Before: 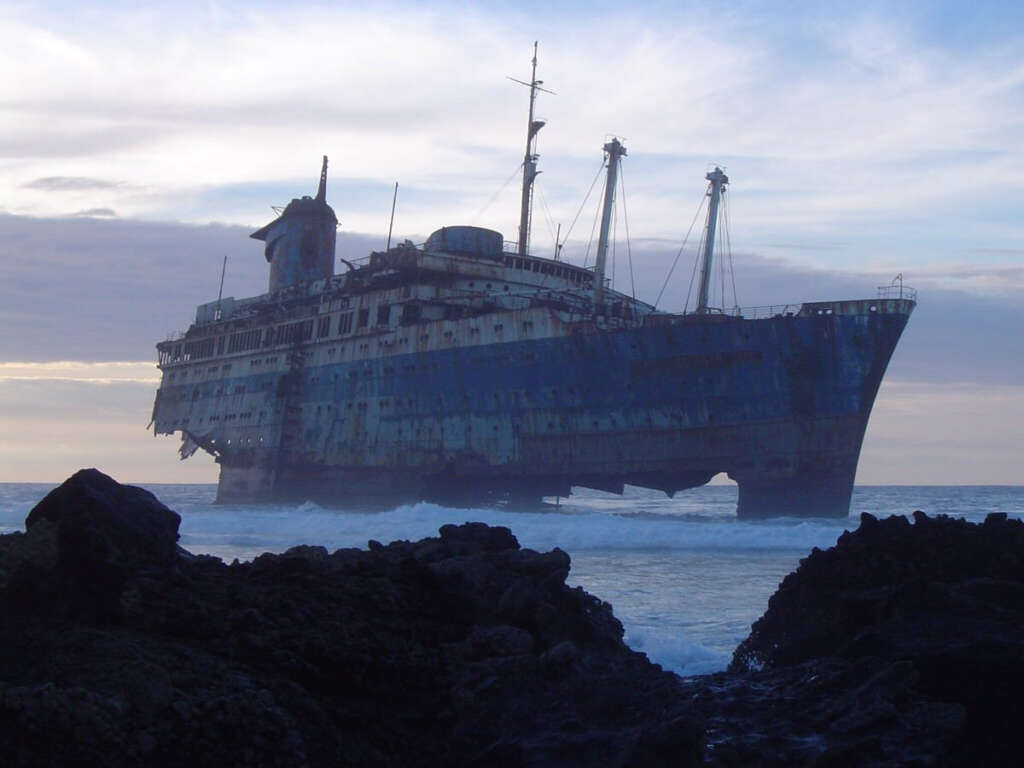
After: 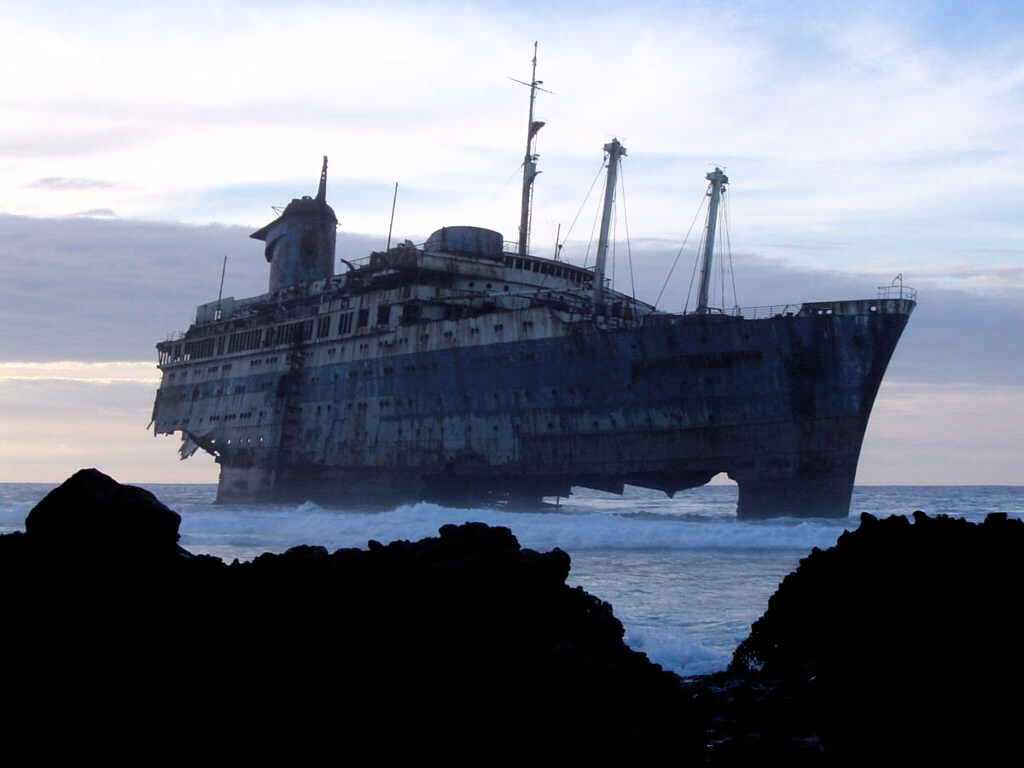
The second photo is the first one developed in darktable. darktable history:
filmic rgb: black relative exposure -5.51 EV, white relative exposure 2.49 EV, target black luminance 0%, hardness 4.53, latitude 67.02%, contrast 1.441, shadows ↔ highlights balance -3.7%
